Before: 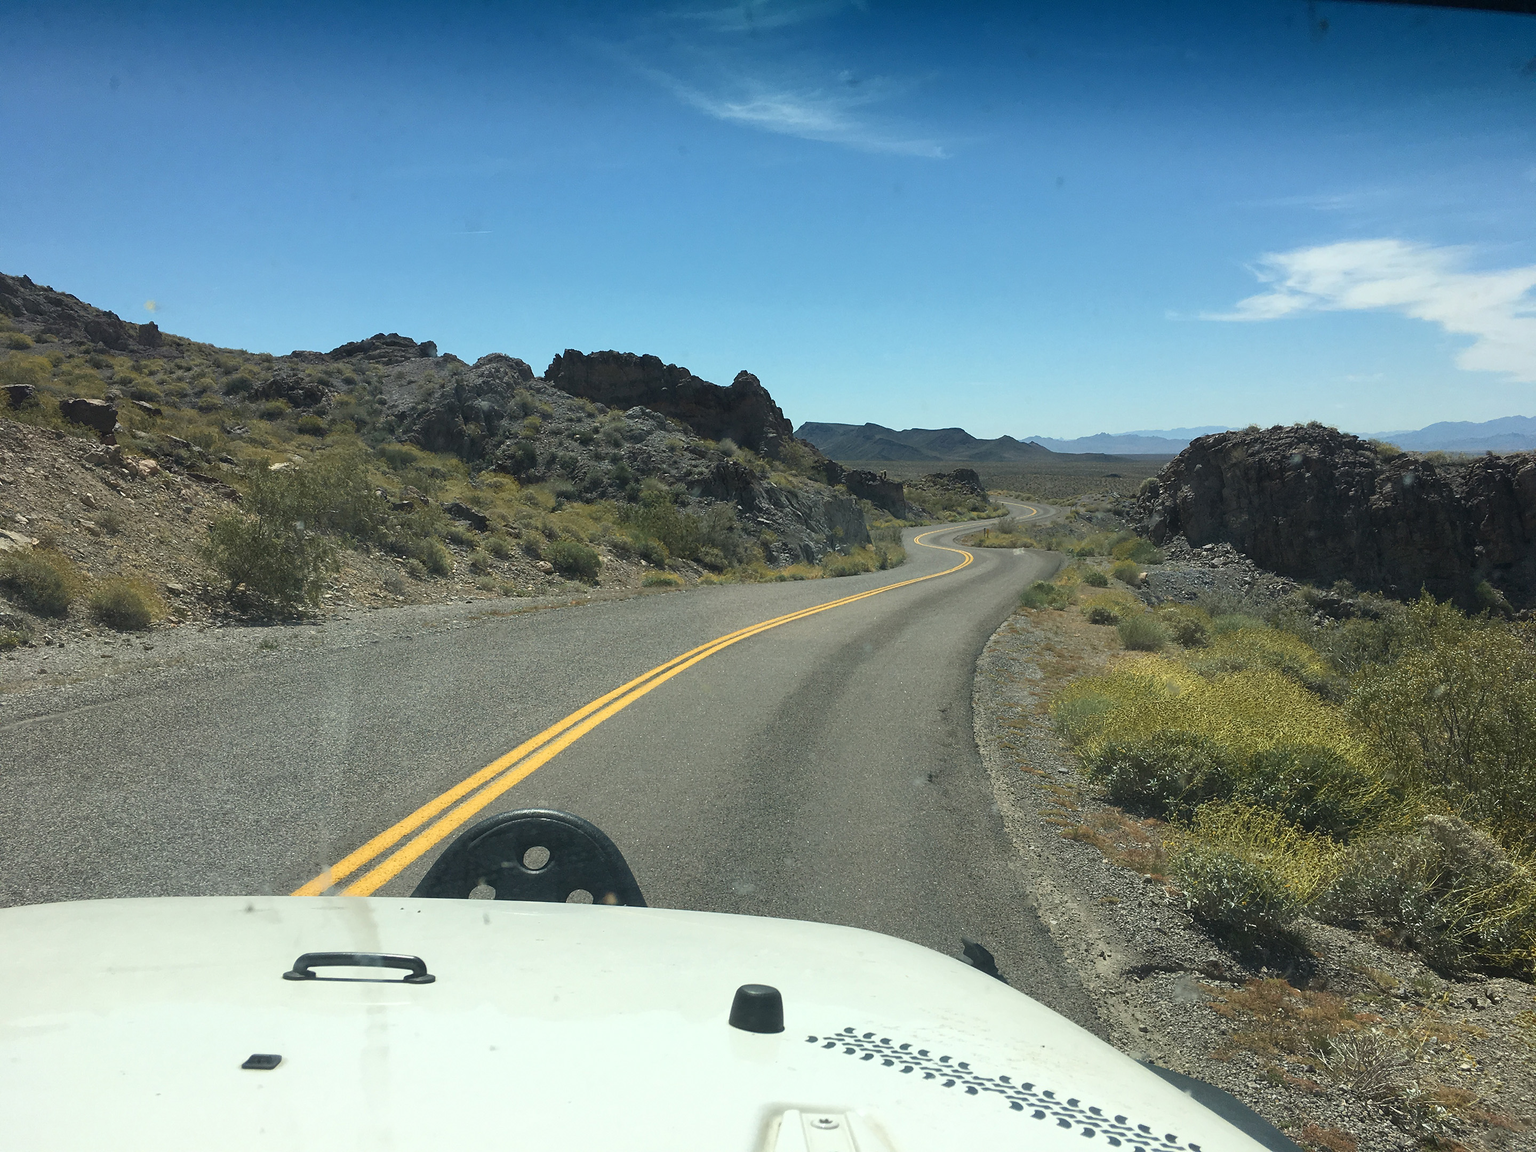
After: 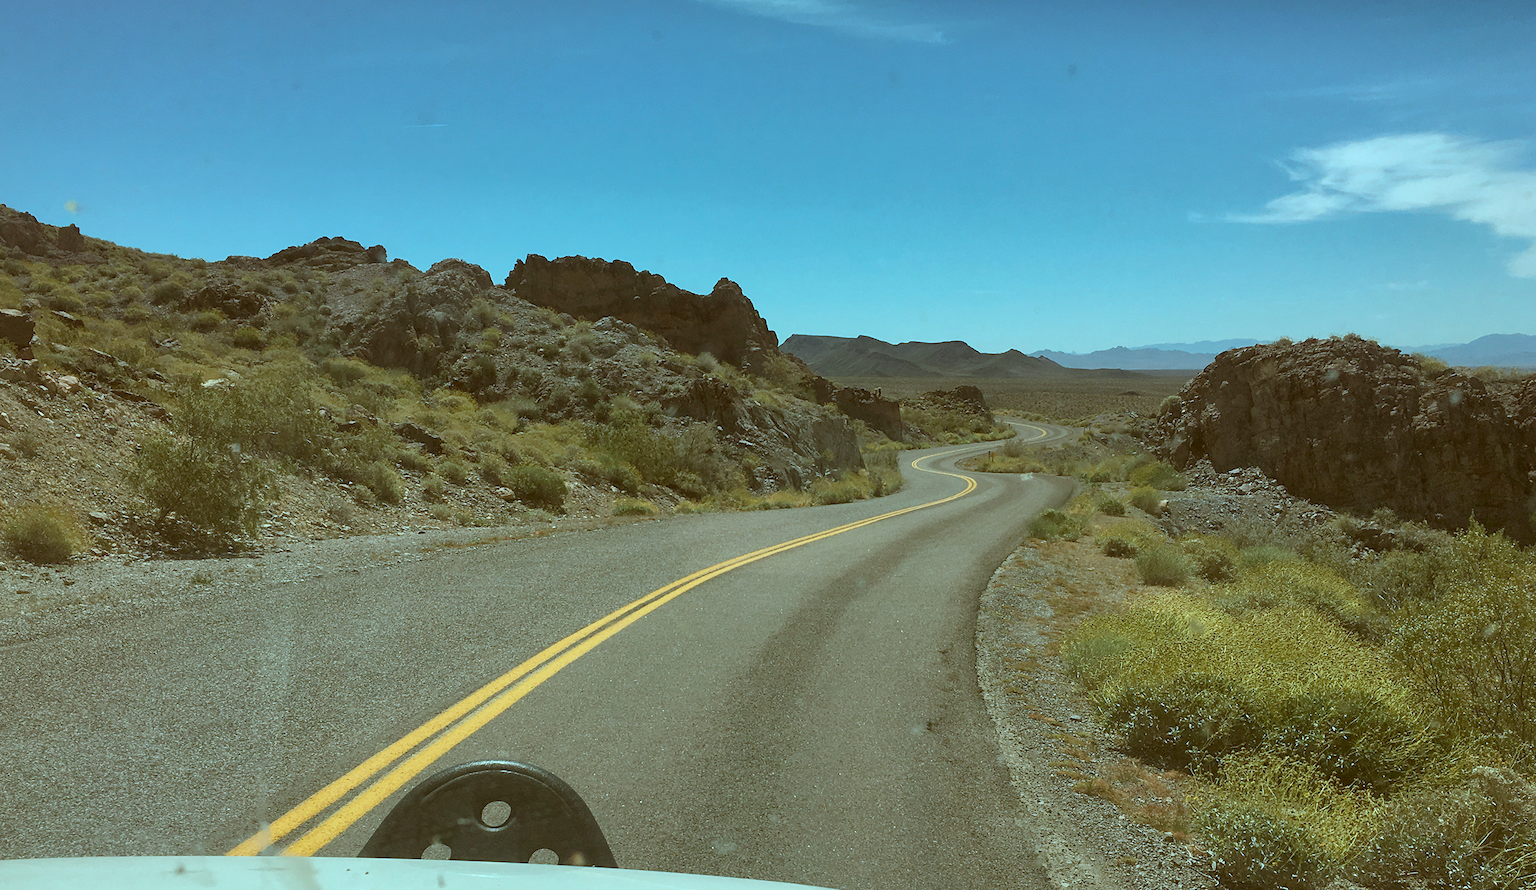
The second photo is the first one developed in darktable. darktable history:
crop: left 5.596%, top 10.314%, right 3.534%, bottom 19.395%
color correction: highlights a* -14.62, highlights b* -16.22, shadows a* 10.12, shadows b* 29.4
shadows and highlights: on, module defaults
